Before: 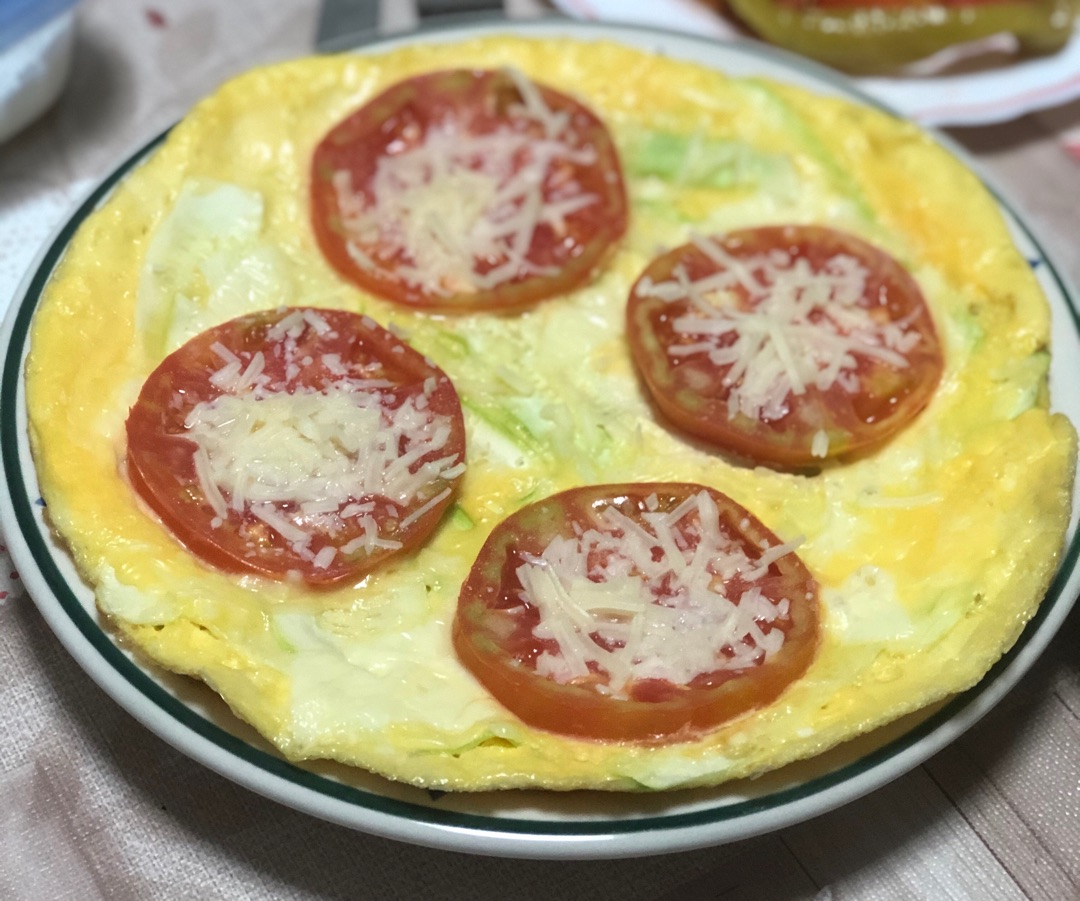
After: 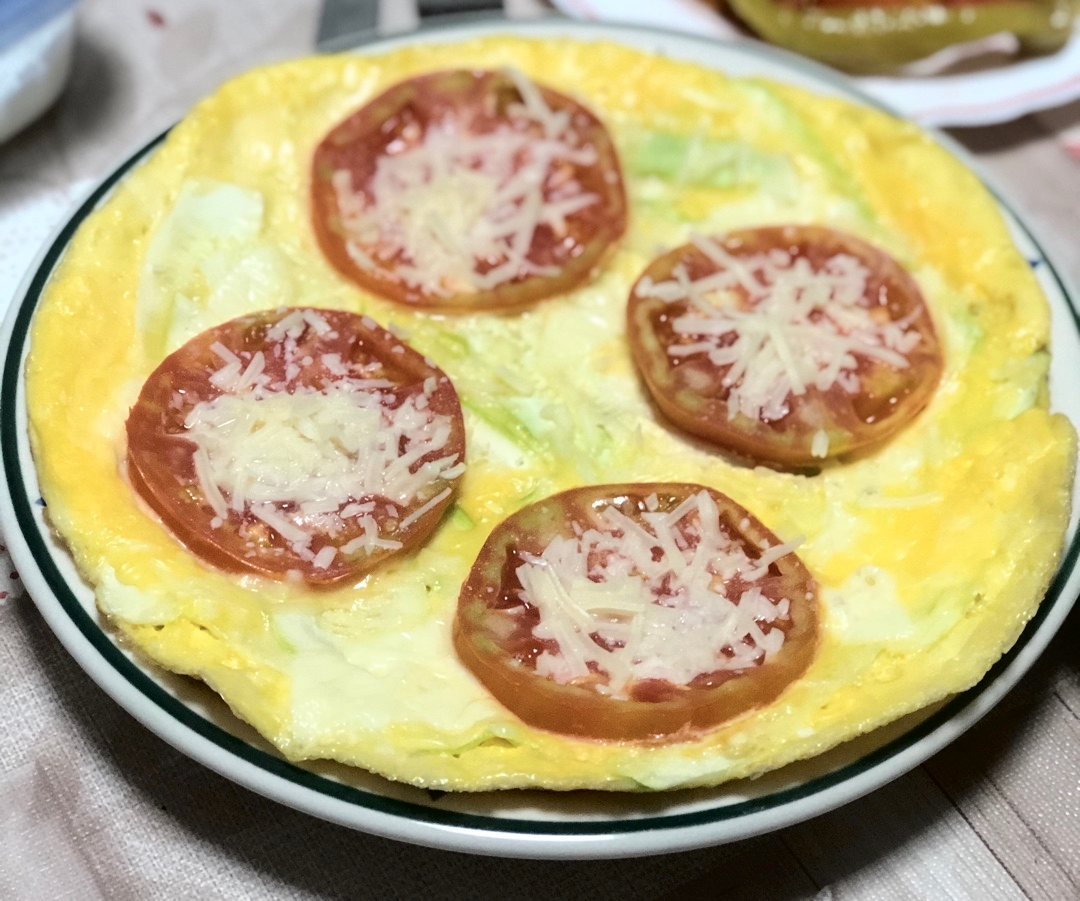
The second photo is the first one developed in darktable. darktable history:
color correction: highlights b* -0.06, saturation 0.766
tone curve: curves: ch0 [(0, 0) (0.003, 0) (0.011, 0.001) (0.025, 0.003) (0.044, 0.005) (0.069, 0.012) (0.1, 0.023) (0.136, 0.039) (0.177, 0.088) (0.224, 0.15) (0.277, 0.24) (0.335, 0.337) (0.399, 0.437) (0.468, 0.535) (0.543, 0.629) (0.623, 0.71) (0.709, 0.782) (0.801, 0.856) (0.898, 0.94) (1, 1)], color space Lab, independent channels, preserve colors none
color balance rgb: perceptual saturation grading › global saturation 25.907%, global vibrance 6.022%
